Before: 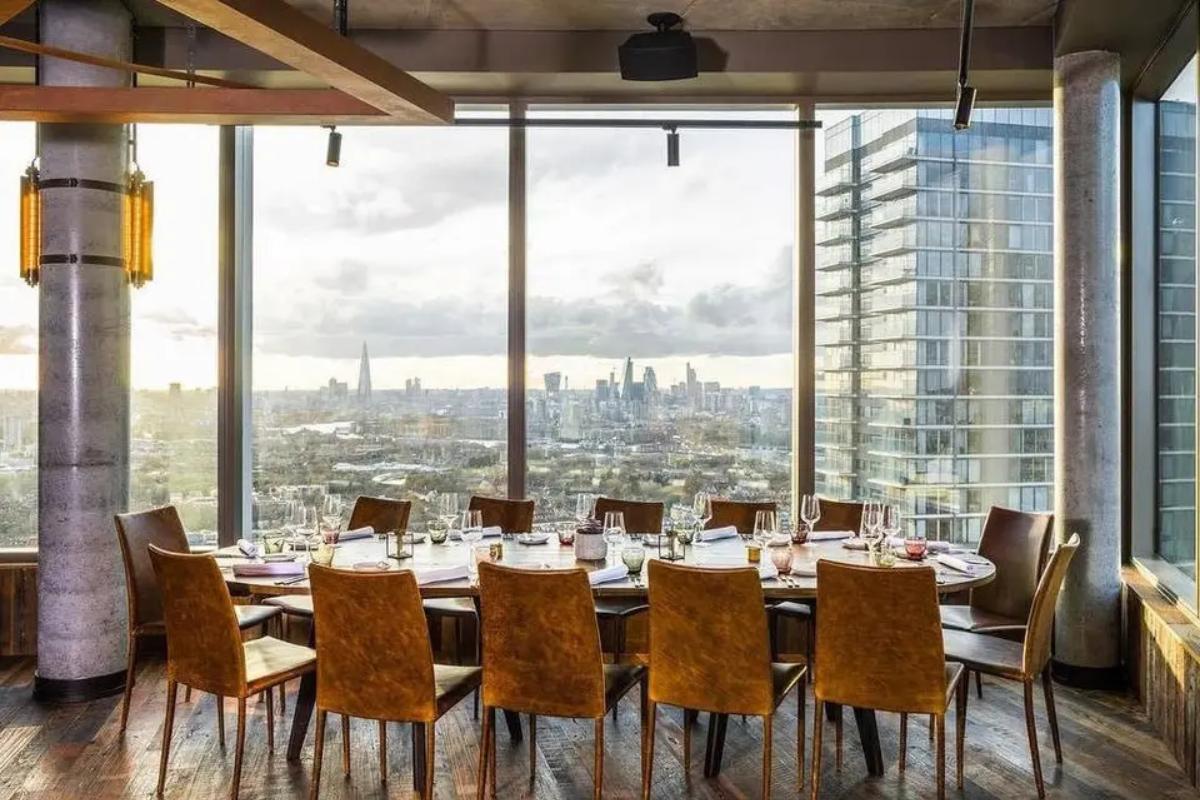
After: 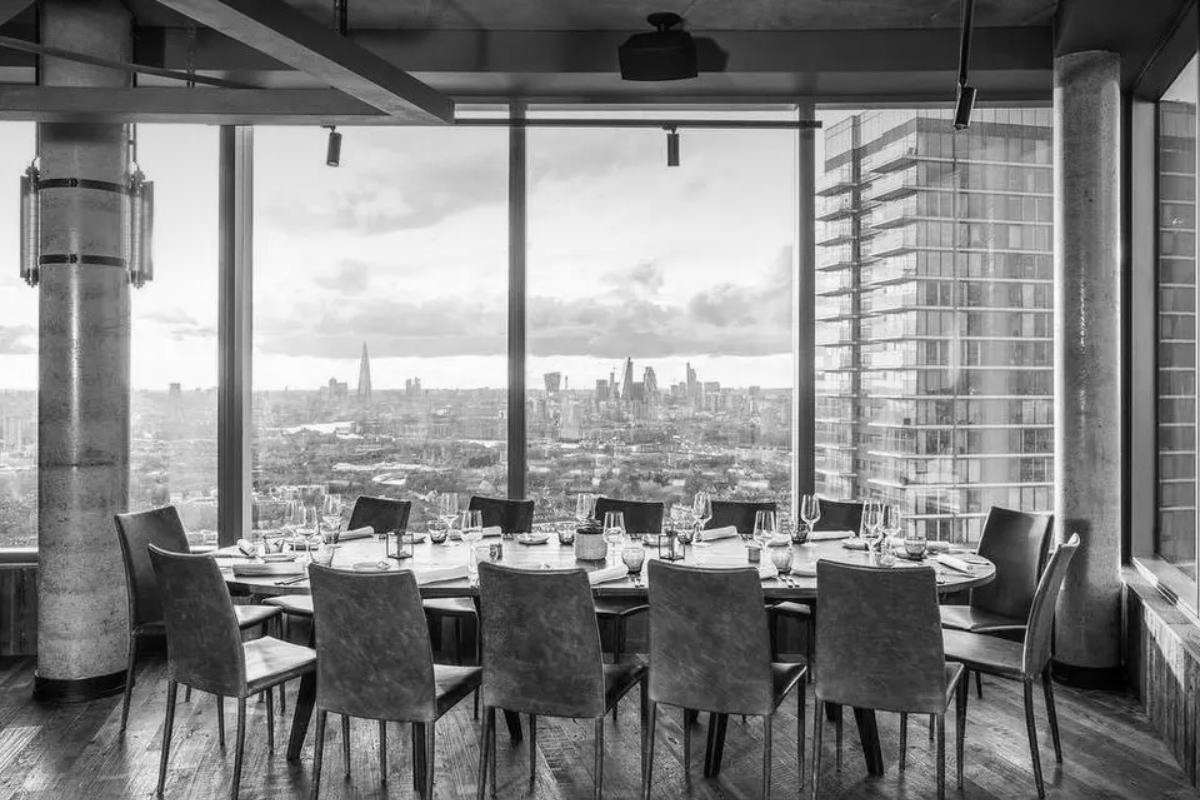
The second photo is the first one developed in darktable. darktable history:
color correction: highlights a* -10.77, highlights b* 9.8, saturation 1.72
monochrome: on, module defaults
graduated density: density 2.02 EV, hardness 44%, rotation 0.374°, offset 8.21, hue 208.8°, saturation 97%
